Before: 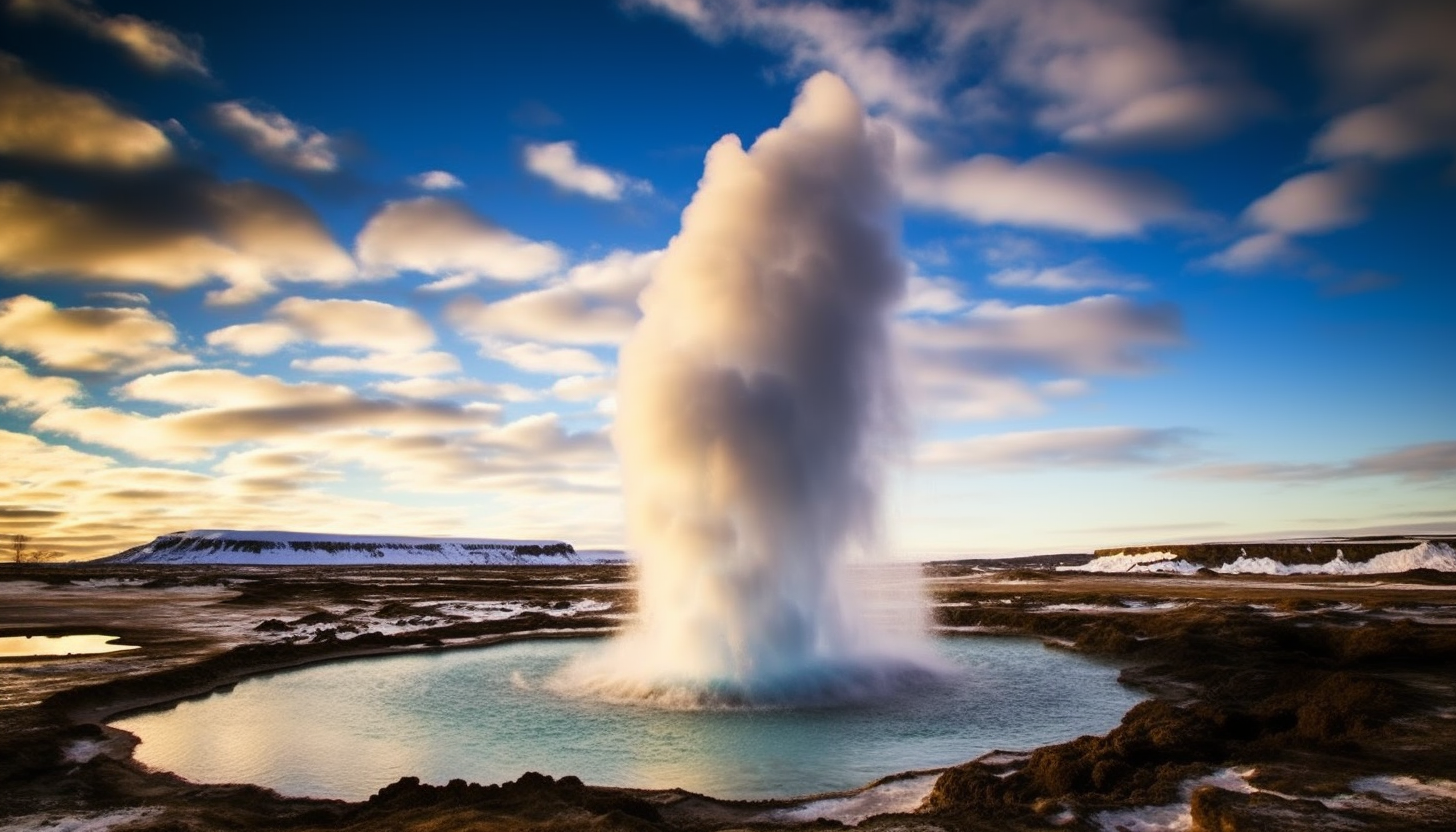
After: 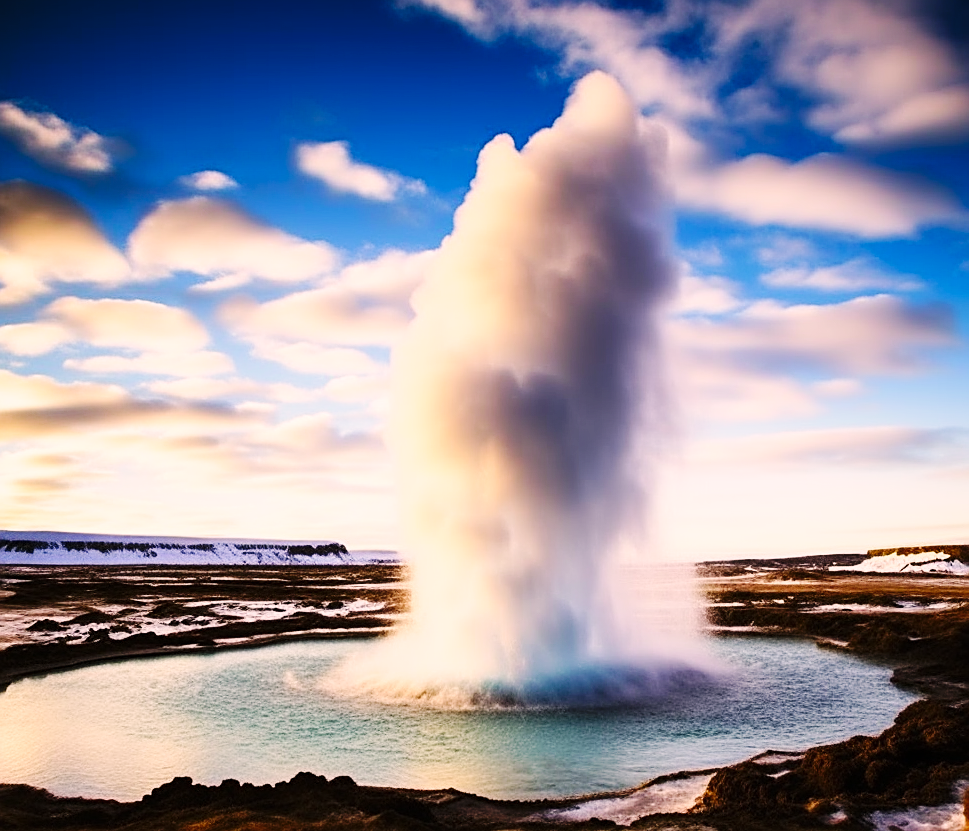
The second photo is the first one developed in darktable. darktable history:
sharpen: on, module defaults
contrast brightness saturation: contrast 0.095, brightness 0.02, saturation 0.017
crop and rotate: left 15.594%, right 17.793%
base curve: curves: ch0 [(0, 0) (0.036, 0.025) (0.121, 0.166) (0.206, 0.329) (0.605, 0.79) (1, 1)], preserve colors none
exposure: compensate highlight preservation false
color correction: highlights a* 6.83, highlights b* 4.02
